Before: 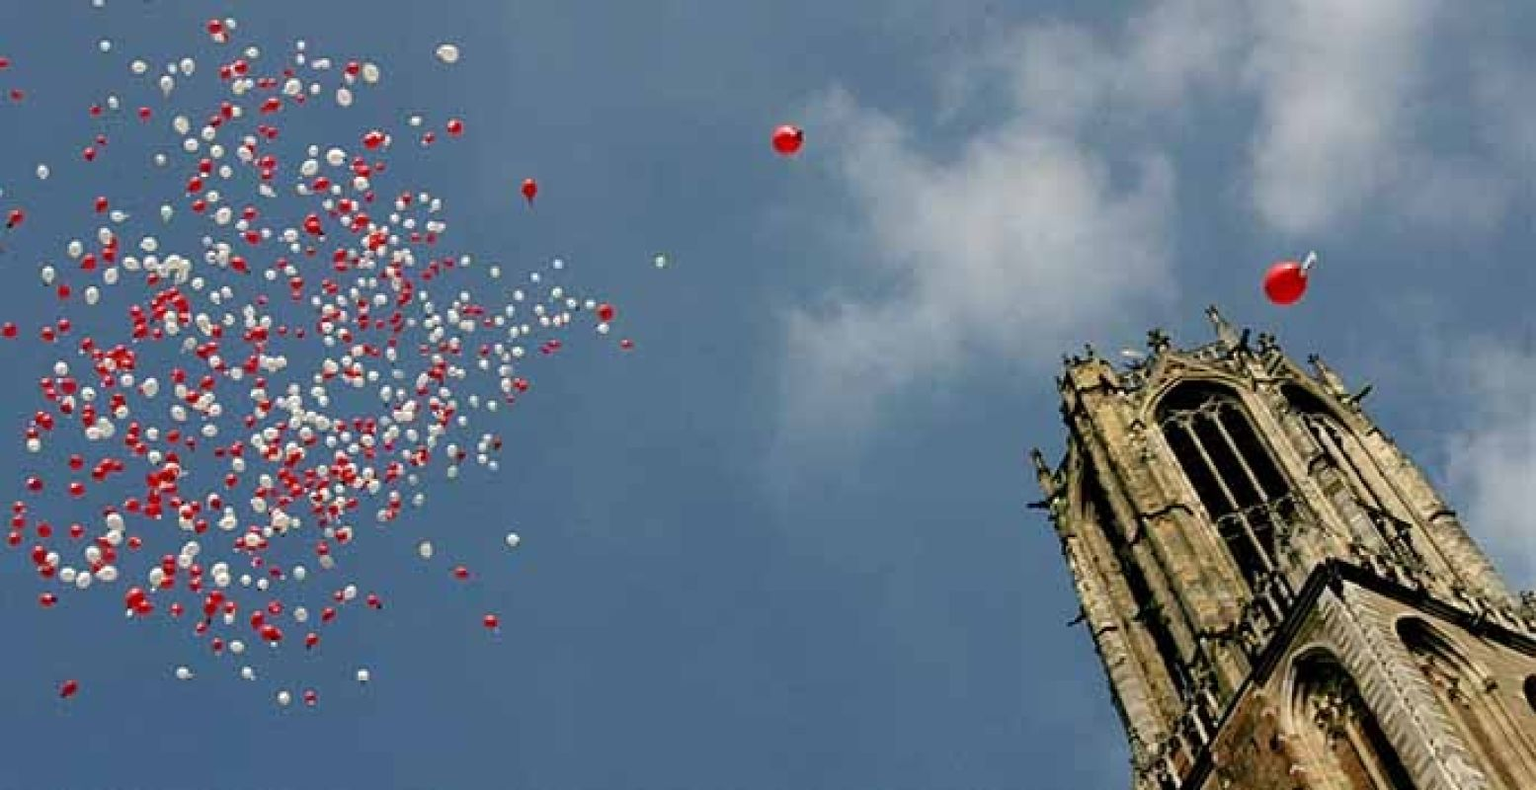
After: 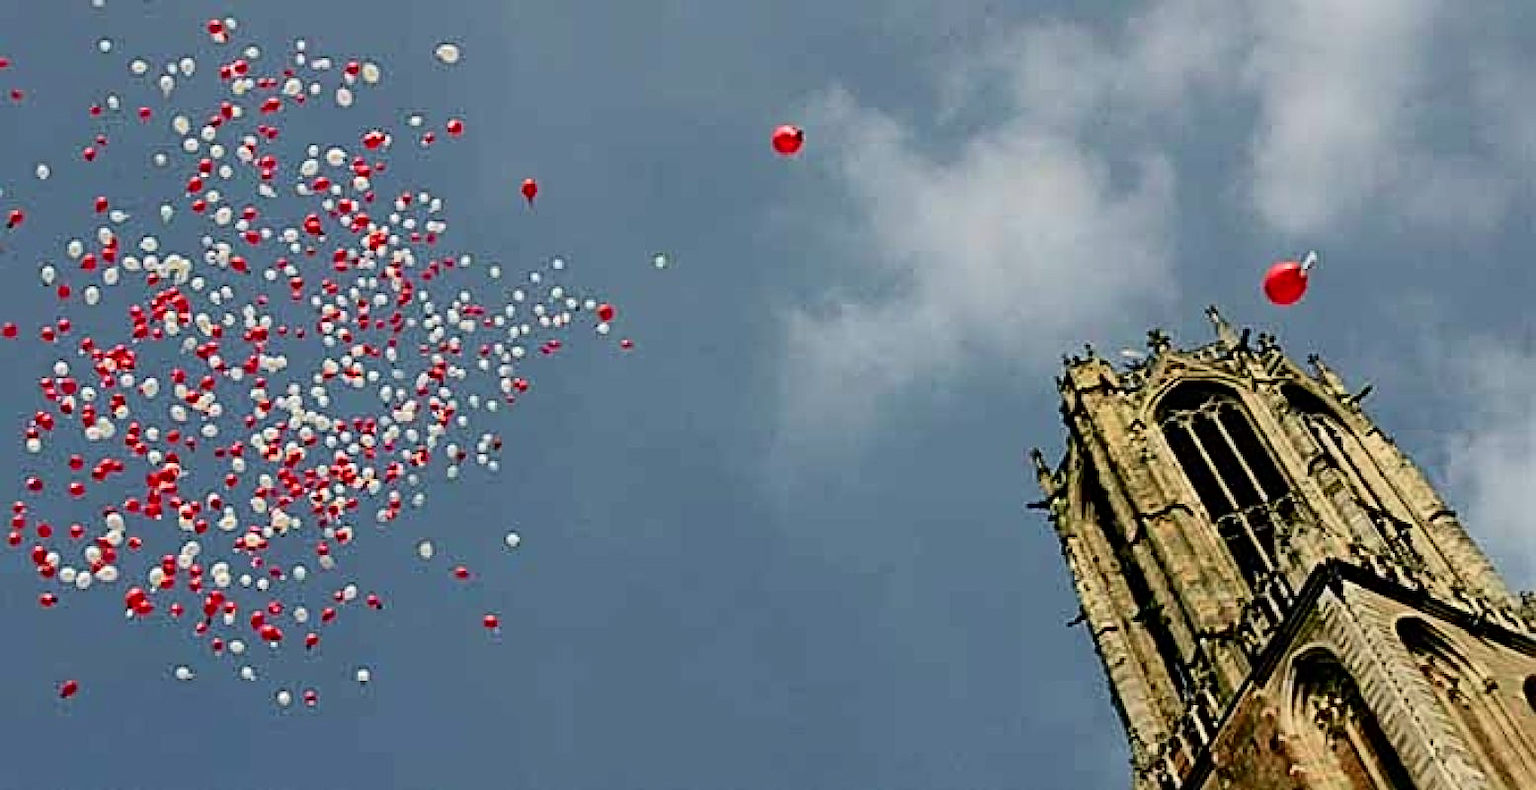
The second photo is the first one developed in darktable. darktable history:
tone curve: curves: ch0 [(0, 0) (0.091, 0.066) (0.184, 0.16) (0.491, 0.519) (0.748, 0.765) (1, 0.919)]; ch1 [(0, 0) (0.179, 0.173) (0.322, 0.32) (0.424, 0.424) (0.502, 0.5) (0.56, 0.575) (0.631, 0.675) (0.777, 0.806) (1, 1)]; ch2 [(0, 0) (0.434, 0.447) (0.497, 0.498) (0.539, 0.566) (0.676, 0.691) (1, 1)], color space Lab, independent channels, preserve colors none
sharpen: radius 3.969
